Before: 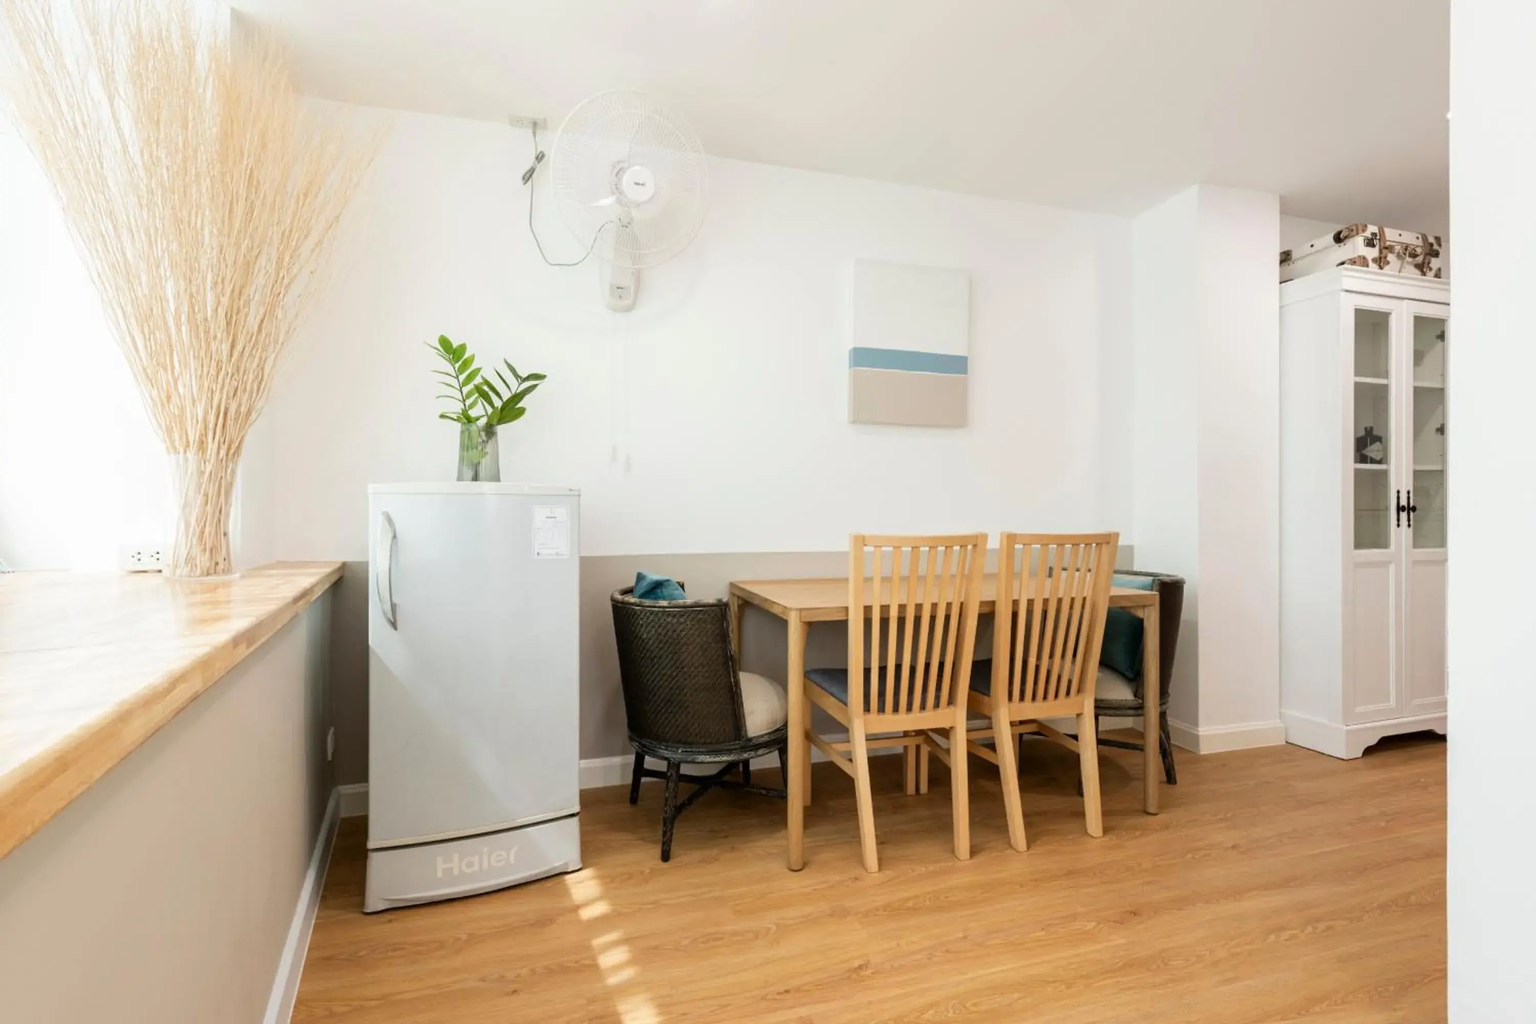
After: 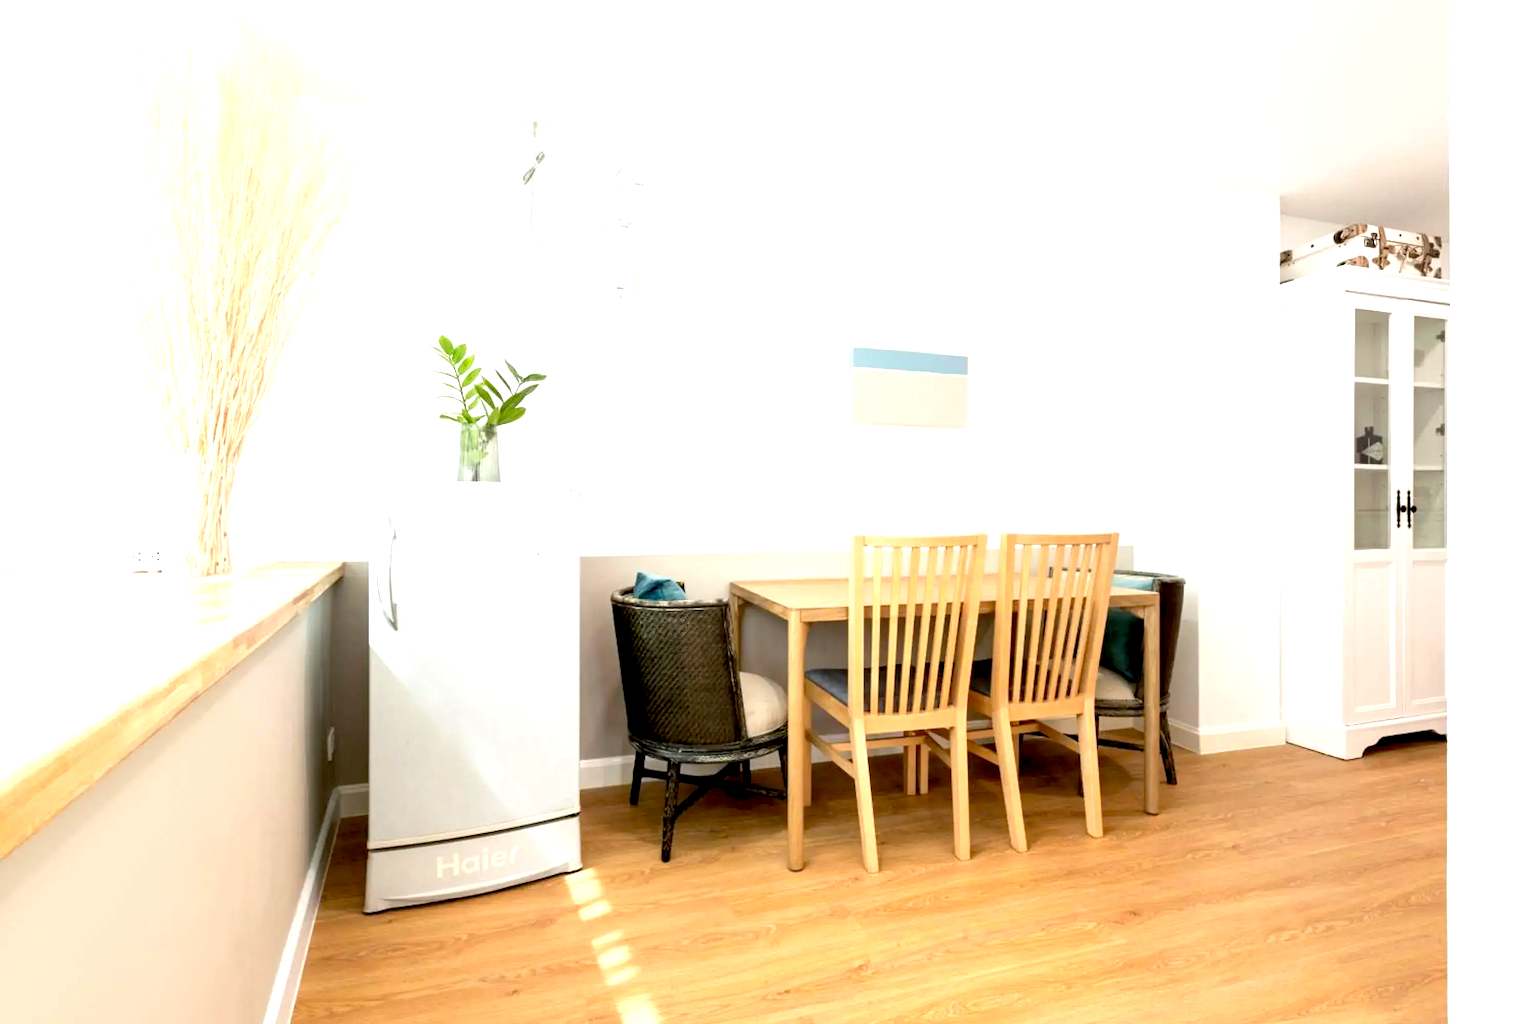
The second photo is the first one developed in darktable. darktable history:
exposure: black level correction 0.008, exposure 0.974 EV, compensate highlight preservation false
